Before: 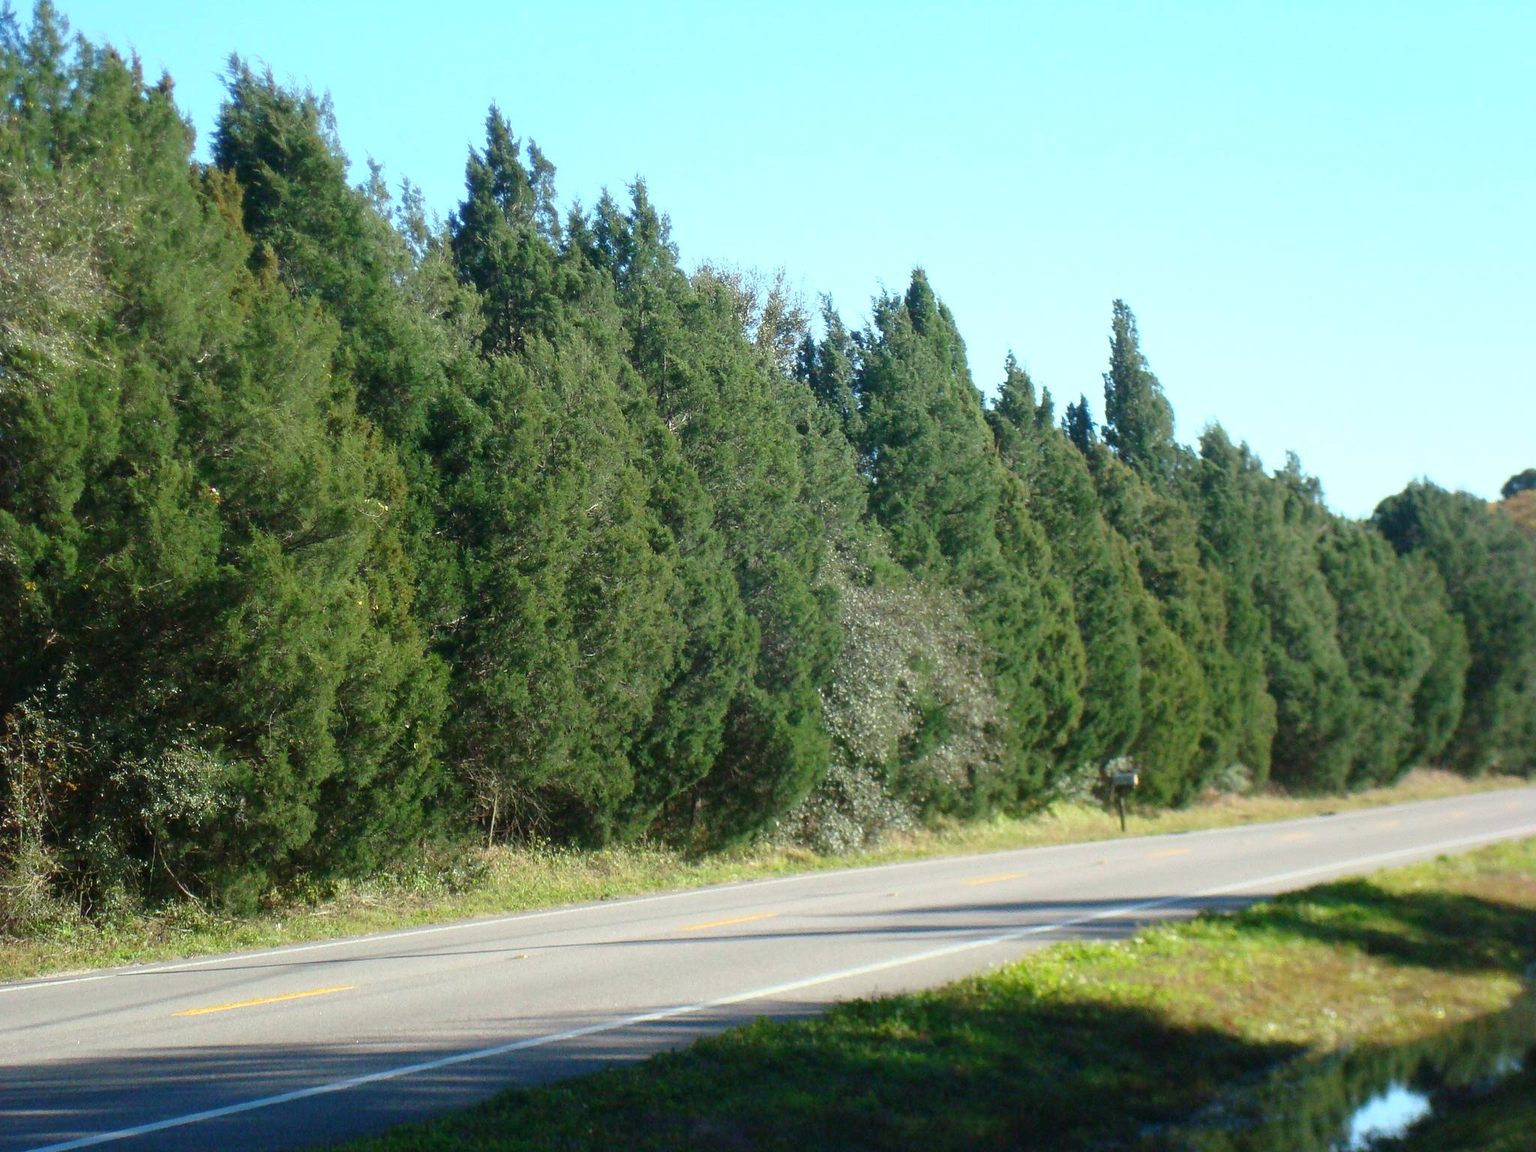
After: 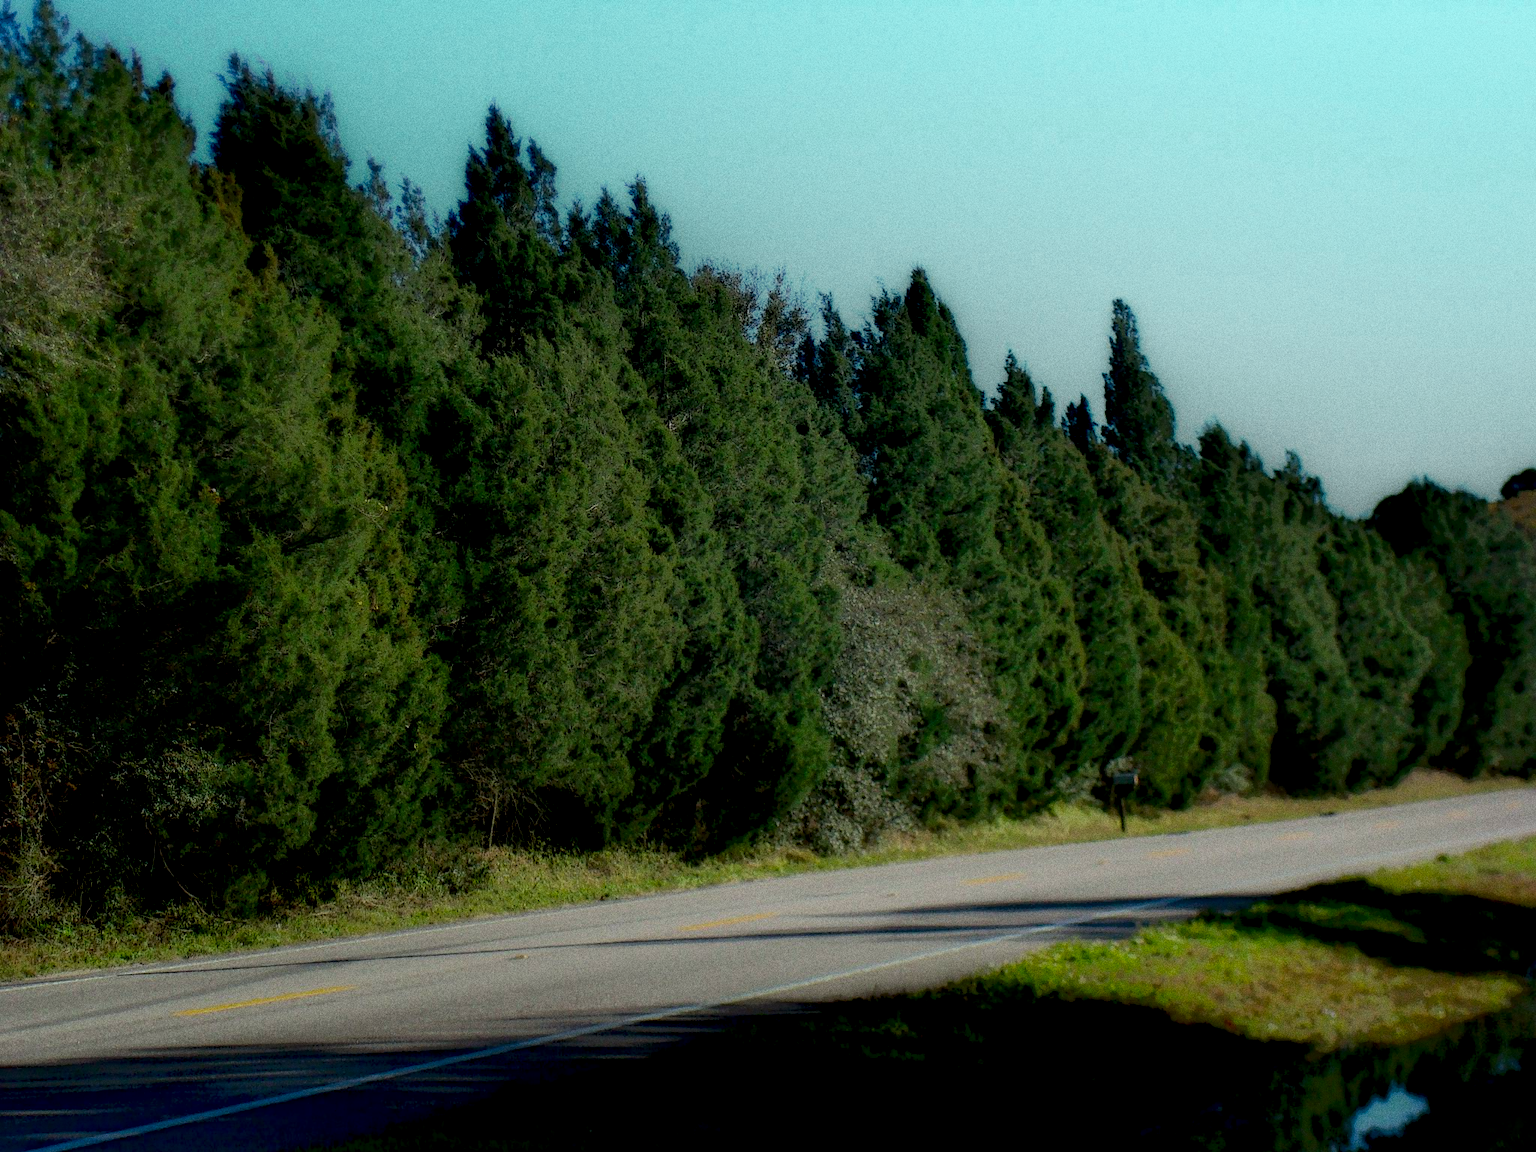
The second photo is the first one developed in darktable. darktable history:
local contrast: highlights 0%, shadows 198%, detail 164%, midtone range 0.001
grain: coarseness 0.09 ISO, strength 40%
